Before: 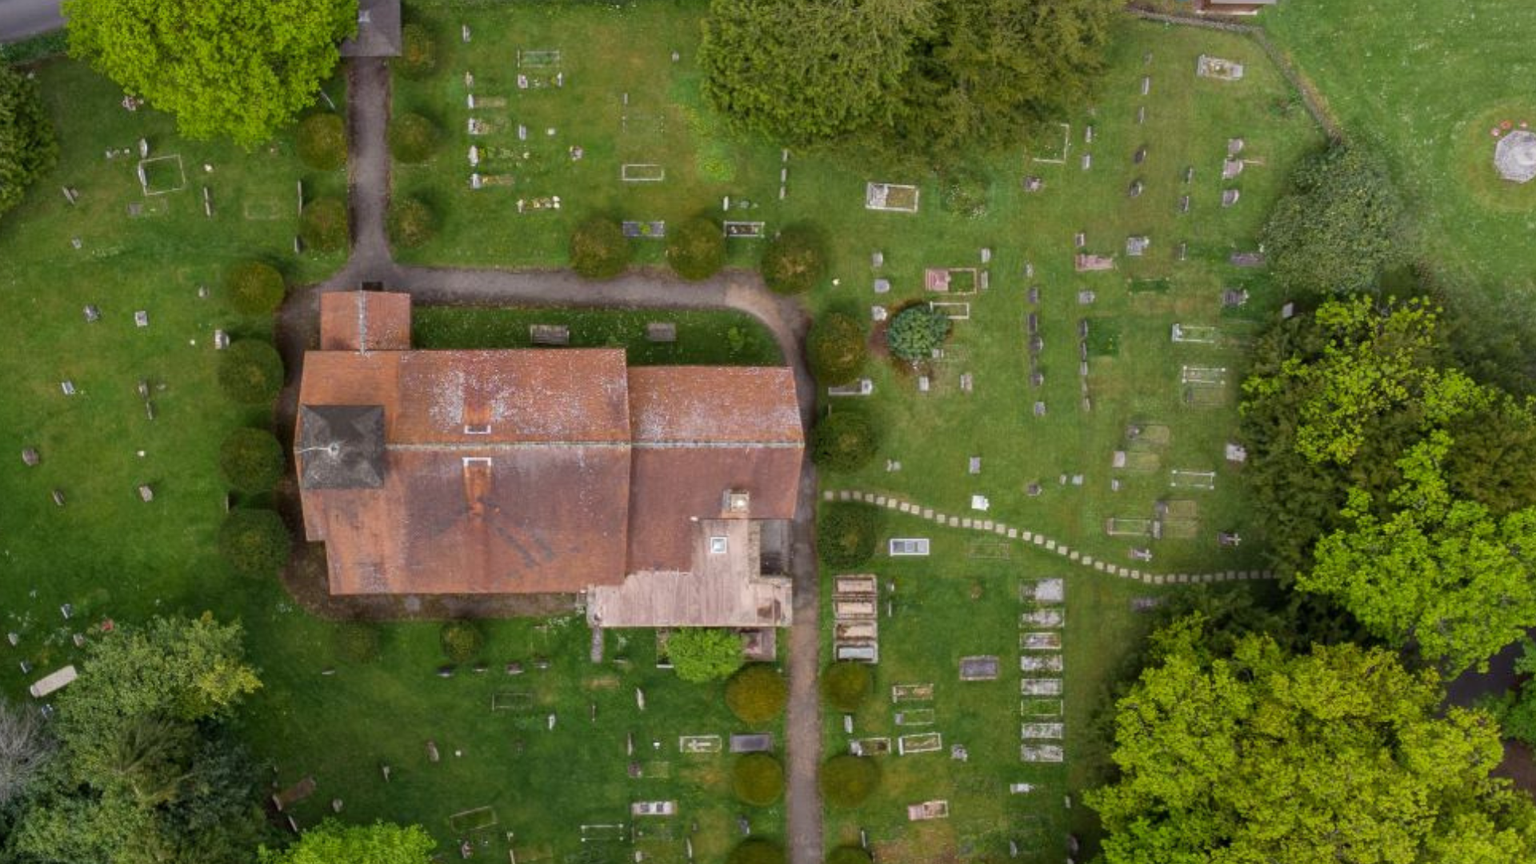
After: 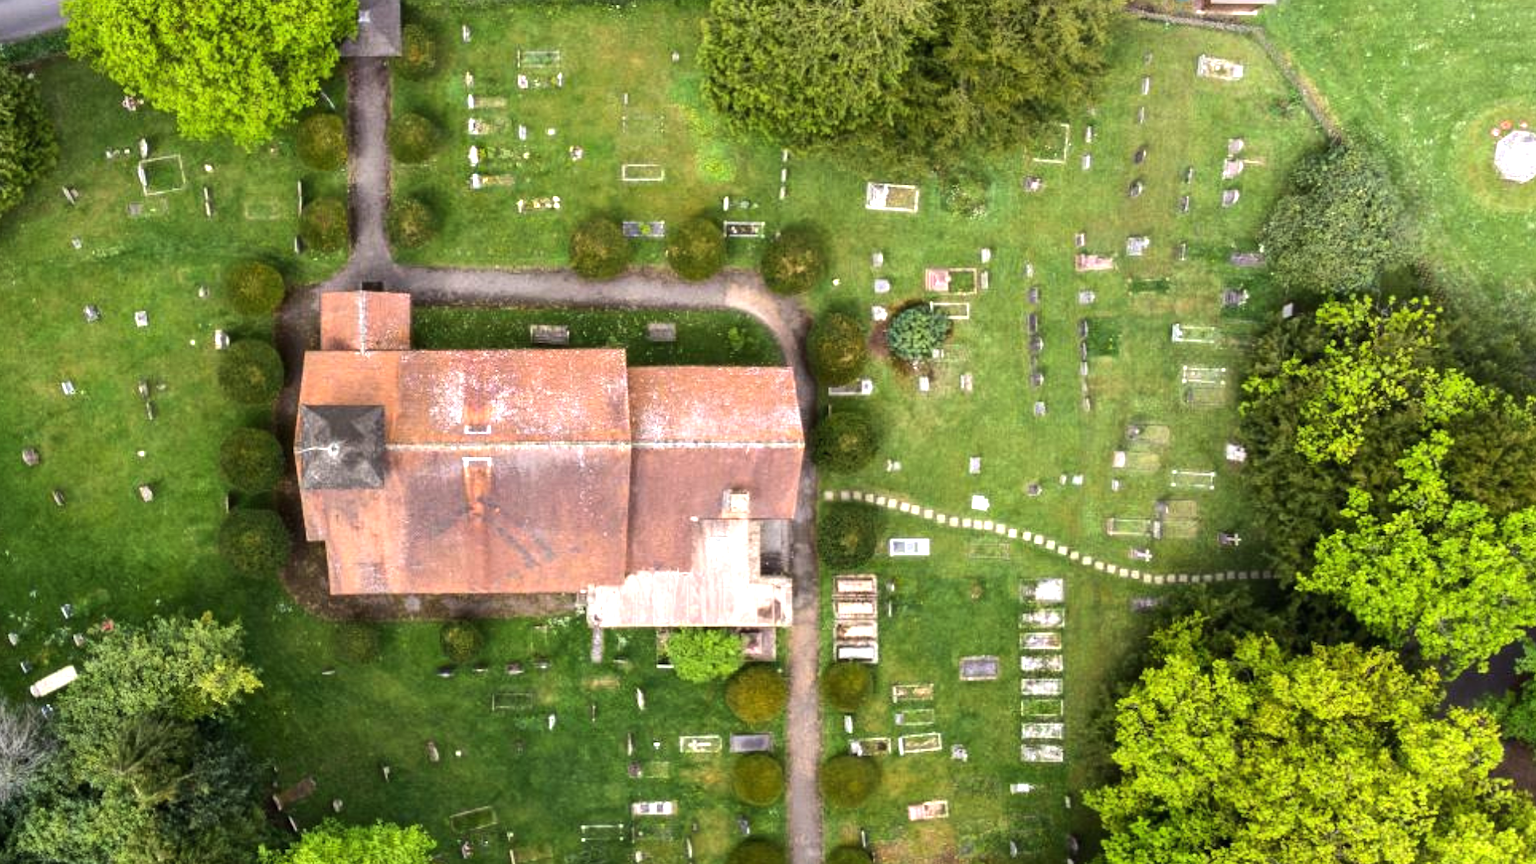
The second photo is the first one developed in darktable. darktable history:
exposure: black level correction 0, exposure 0.7 EV, compensate exposure bias true, compensate highlight preservation false
tone equalizer: -8 EV -0.75 EV, -7 EV -0.7 EV, -6 EV -0.6 EV, -5 EV -0.4 EV, -3 EV 0.4 EV, -2 EV 0.6 EV, -1 EV 0.7 EV, +0 EV 0.75 EV, edges refinement/feathering 500, mask exposure compensation -1.57 EV, preserve details no
